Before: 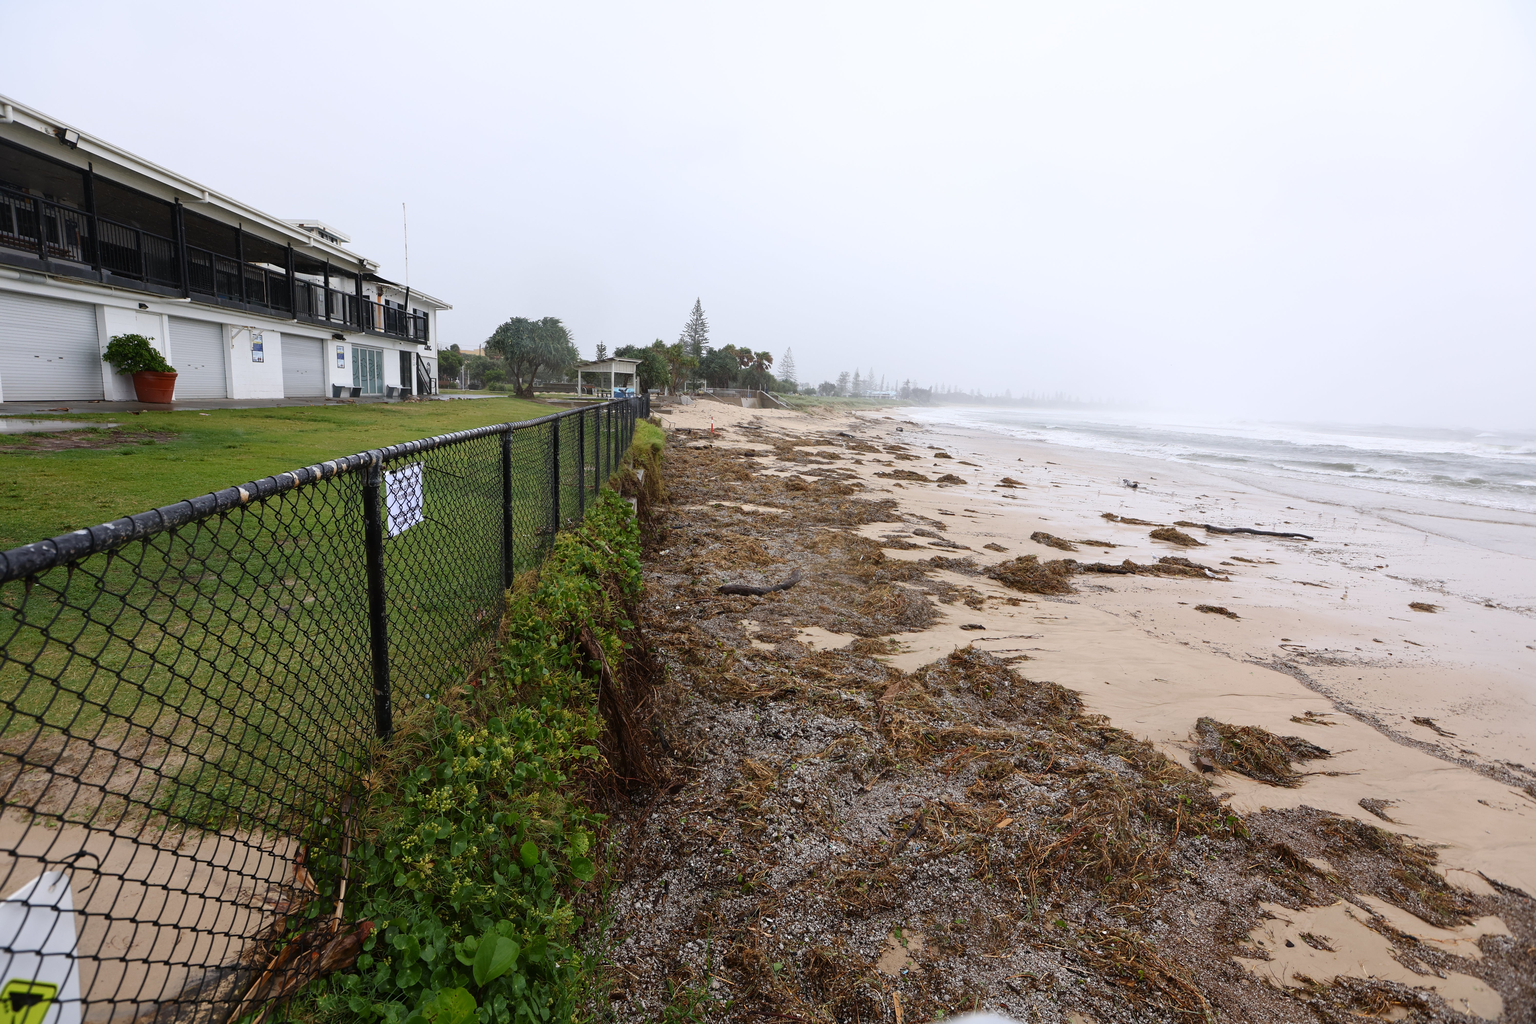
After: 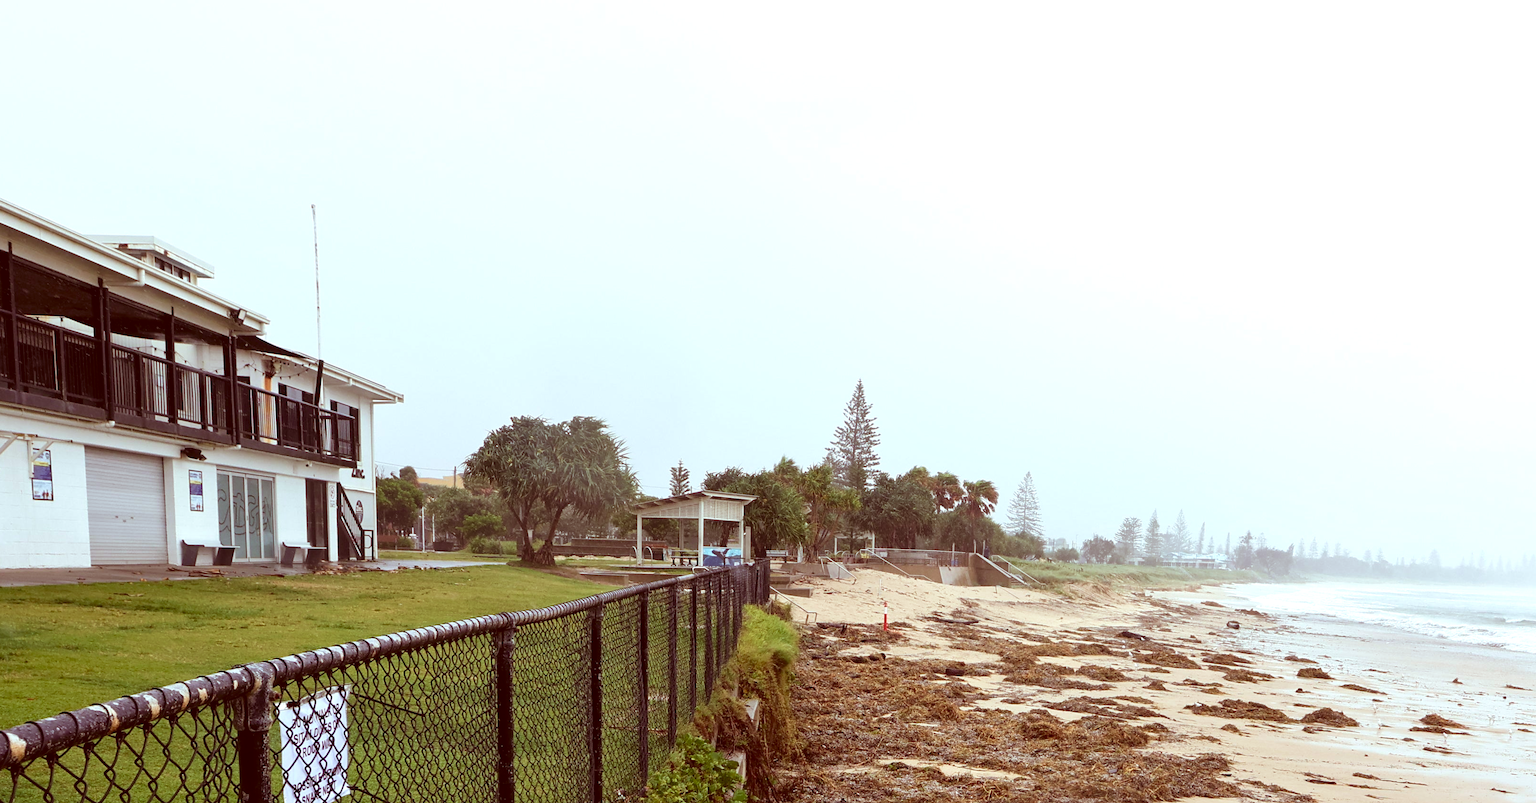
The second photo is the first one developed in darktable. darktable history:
exposure: exposure 0.29 EV, compensate highlight preservation false
color correction: highlights a* -7.23, highlights b* -0.161, shadows a* 20.08, shadows b* 11.73
local contrast: mode bilateral grid, contrast 20, coarseness 50, detail 120%, midtone range 0.2
velvia: on, module defaults
crop: left 15.306%, top 9.065%, right 30.789%, bottom 48.638%
